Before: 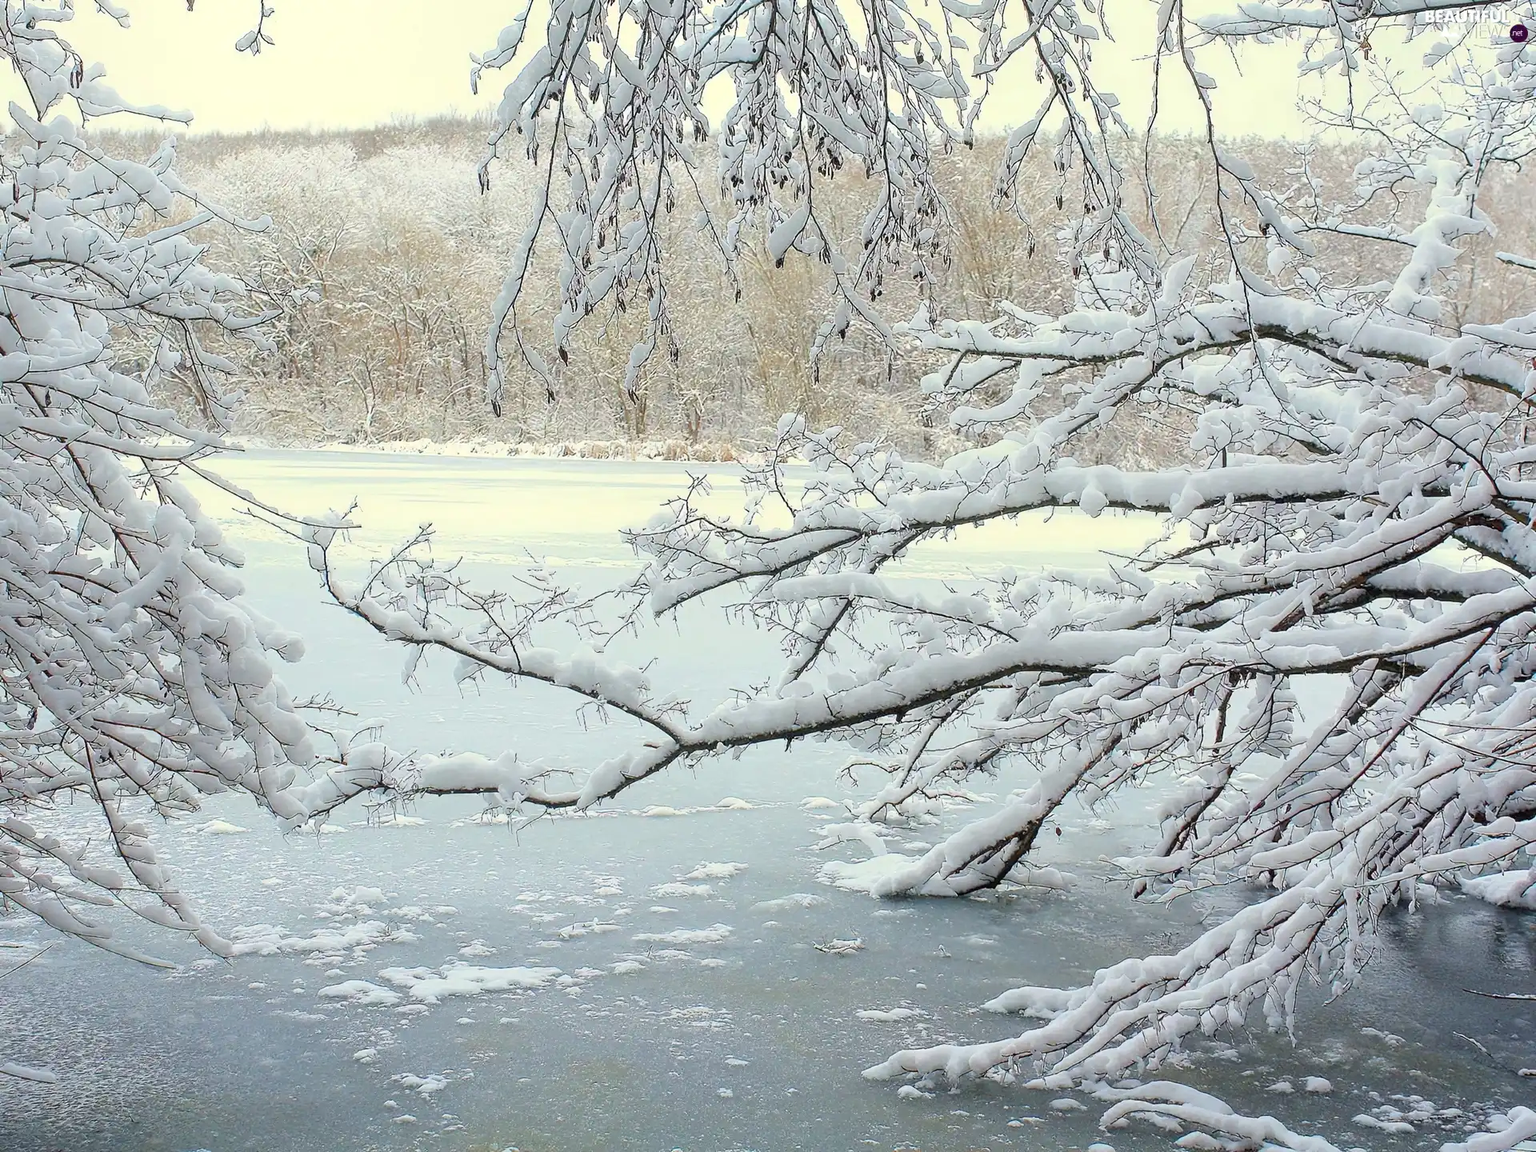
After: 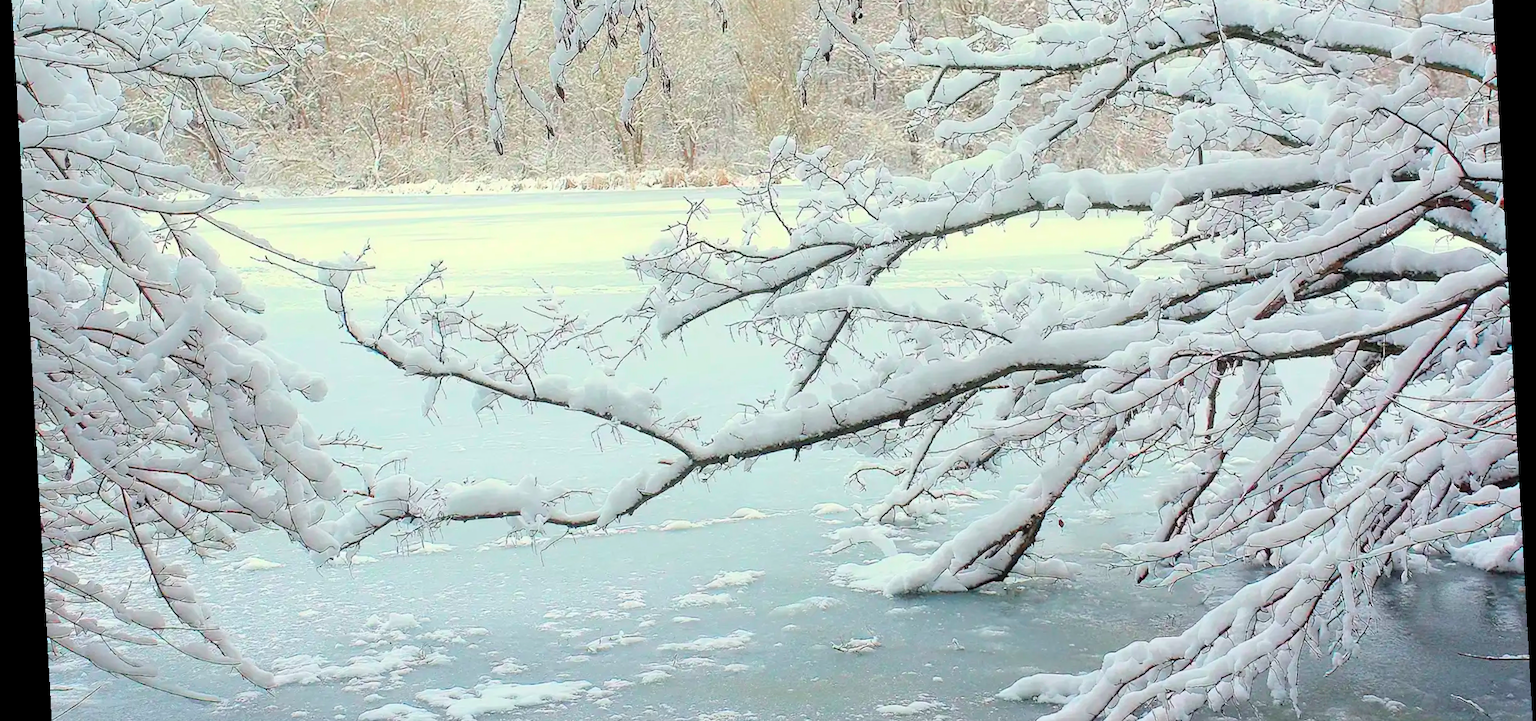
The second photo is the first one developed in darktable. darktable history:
rotate and perspective: rotation -3.18°, automatic cropping off
crop and rotate: top 25.357%, bottom 13.942%
color contrast: green-magenta contrast 1.73, blue-yellow contrast 1.15
contrast brightness saturation: brightness 0.13
